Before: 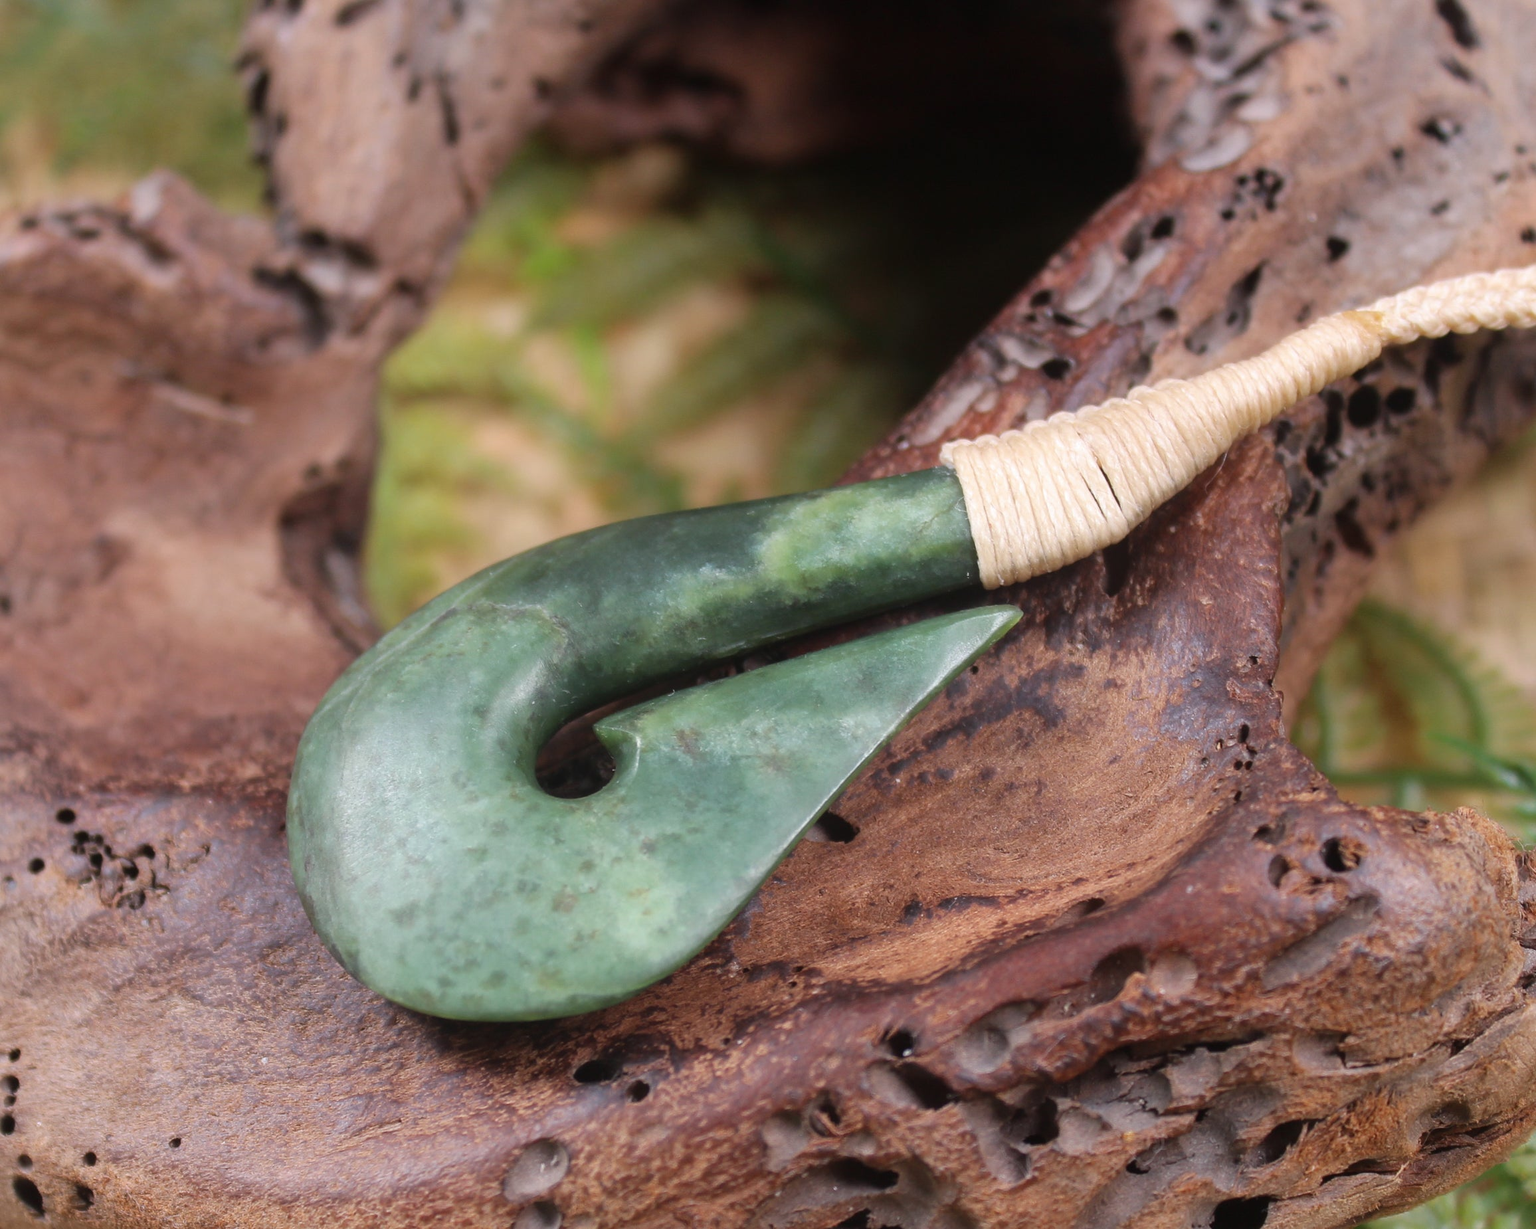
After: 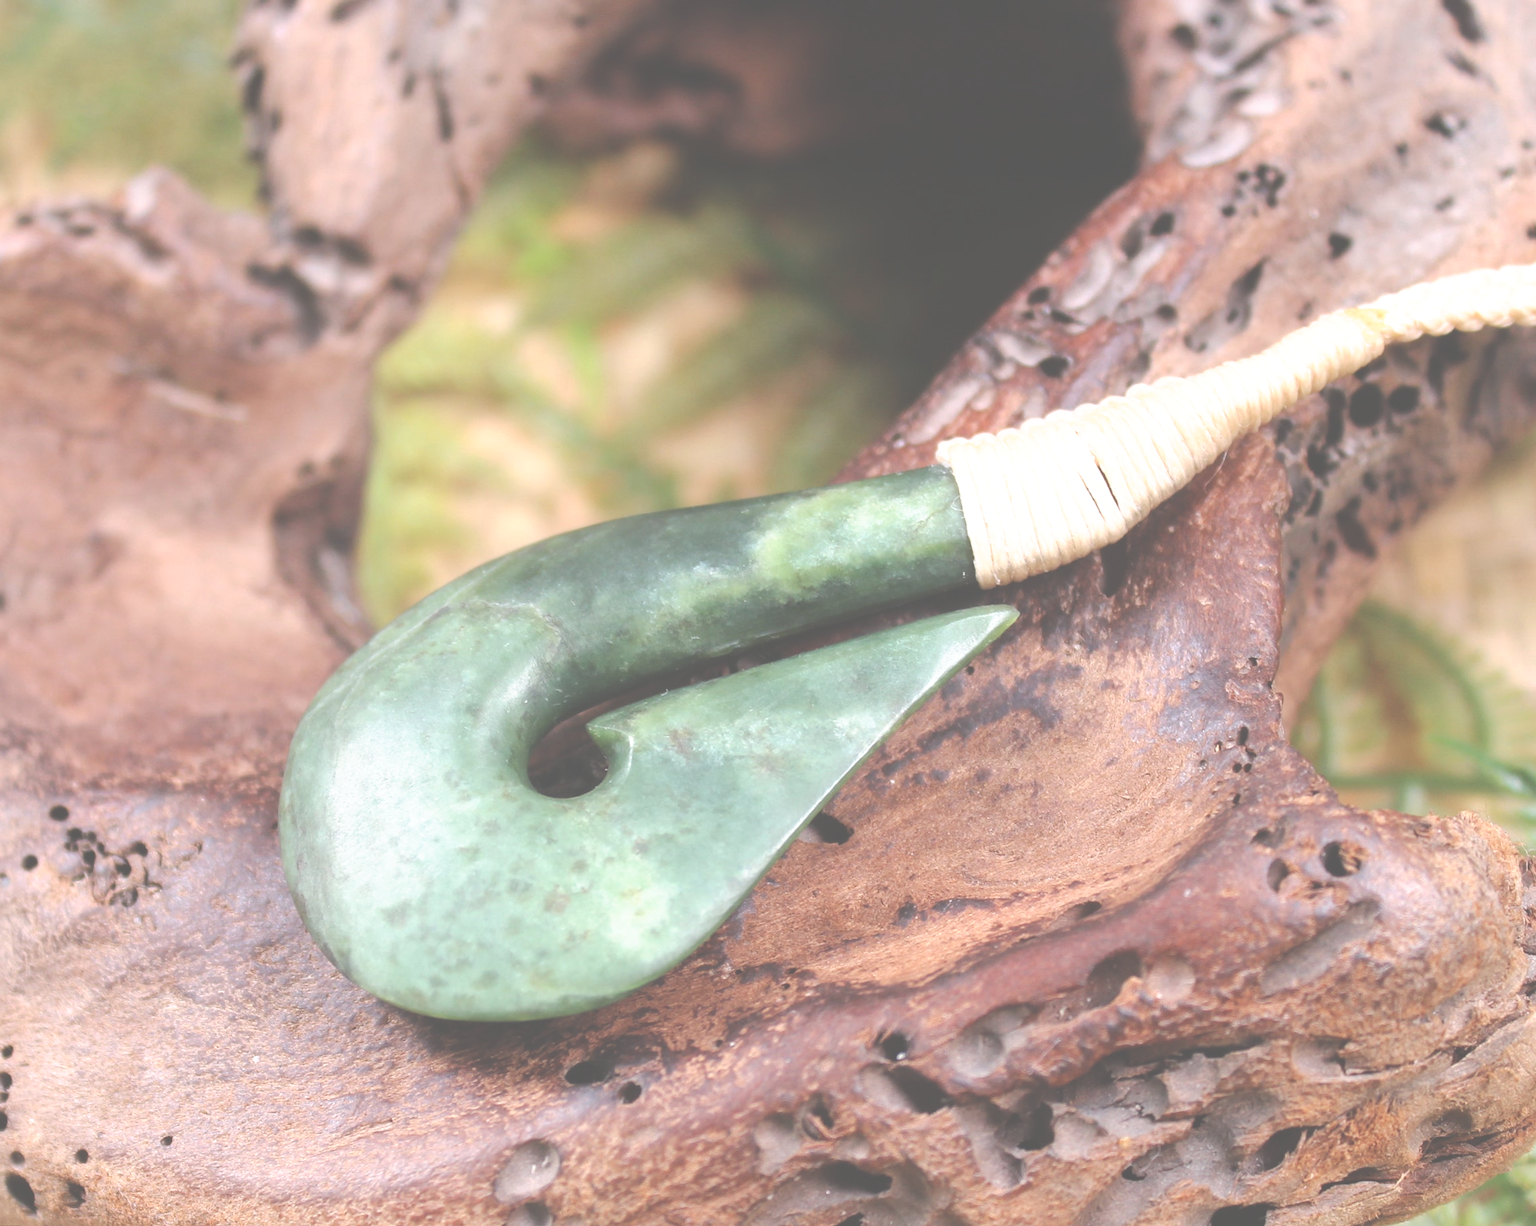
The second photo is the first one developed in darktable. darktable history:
exposure: black level correction -0.071, exposure 0.5 EV, compensate highlight preservation false
rotate and perspective: rotation 0.192°, lens shift (horizontal) -0.015, crop left 0.005, crop right 0.996, crop top 0.006, crop bottom 0.99
tone curve: curves: ch0 [(0, 0) (0.003, 0) (0.011, 0.001) (0.025, 0.001) (0.044, 0.003) (0.069, 0.009) (0.1, 0.018) (0.136, 0.032) (0.177, 0.074) (0.224, 0.13) (0.277, 0.218) (0.335, 0.321) (0.399, 0.425) (0.468, 0.523) (0.543, 0.617) (0.623, 0.708) (0.709, 0.789) (0.801, 0.873) (0.898, 0.967) (1, 1)], preserve colors none
